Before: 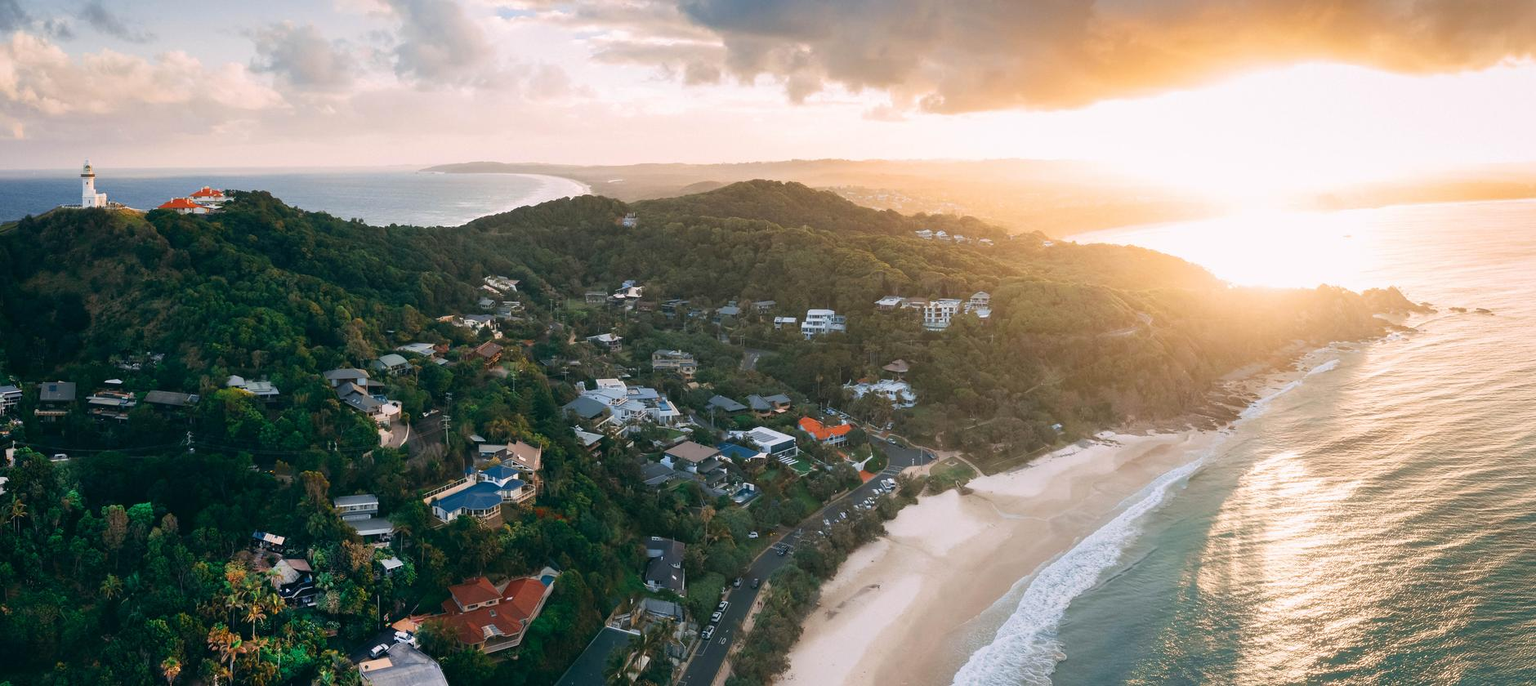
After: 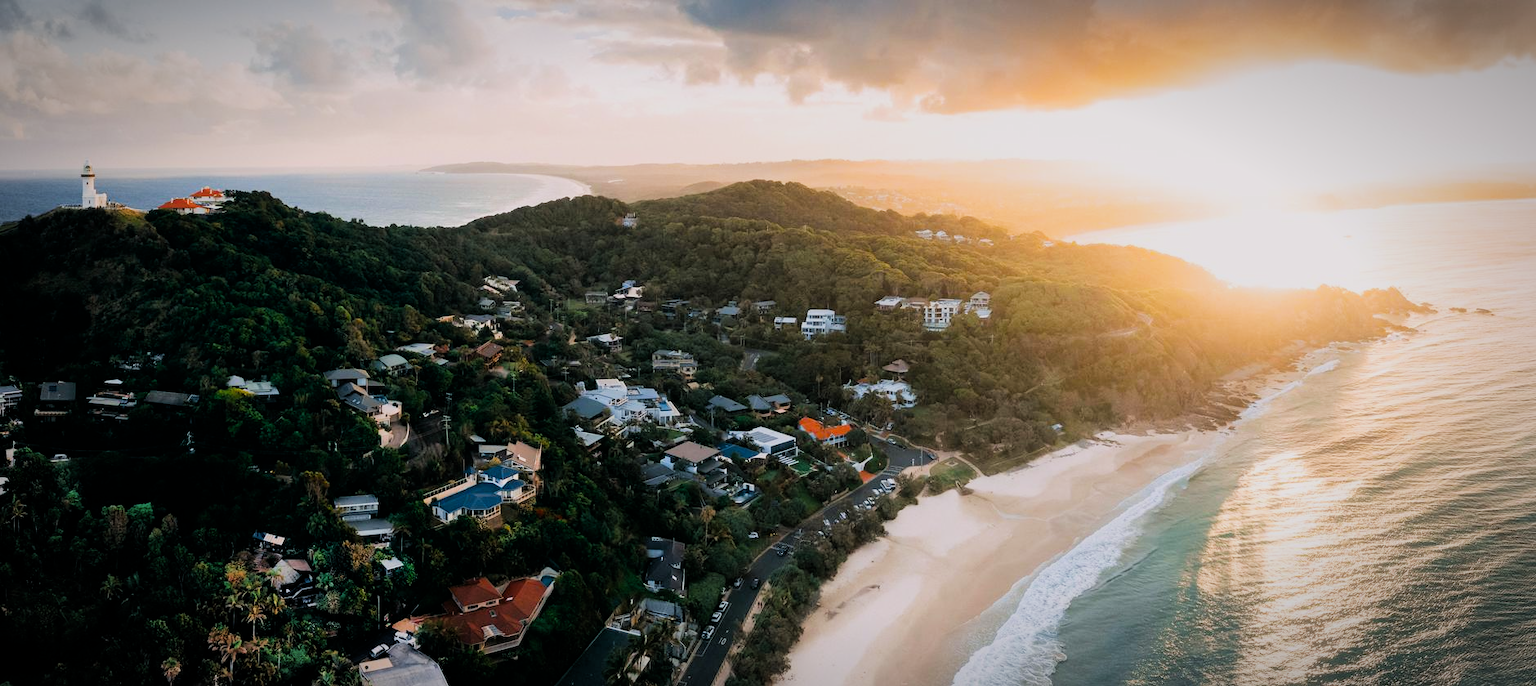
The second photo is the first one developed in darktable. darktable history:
filmic rgb: black relative exposure -5 EV, hardness 2.88, contrast 1.3, highlights saturation mix -30%
vignetting: automatic ratio true
color balance rgb: perceptual saturation grading › global saturation 20%, global vibrance 20%
